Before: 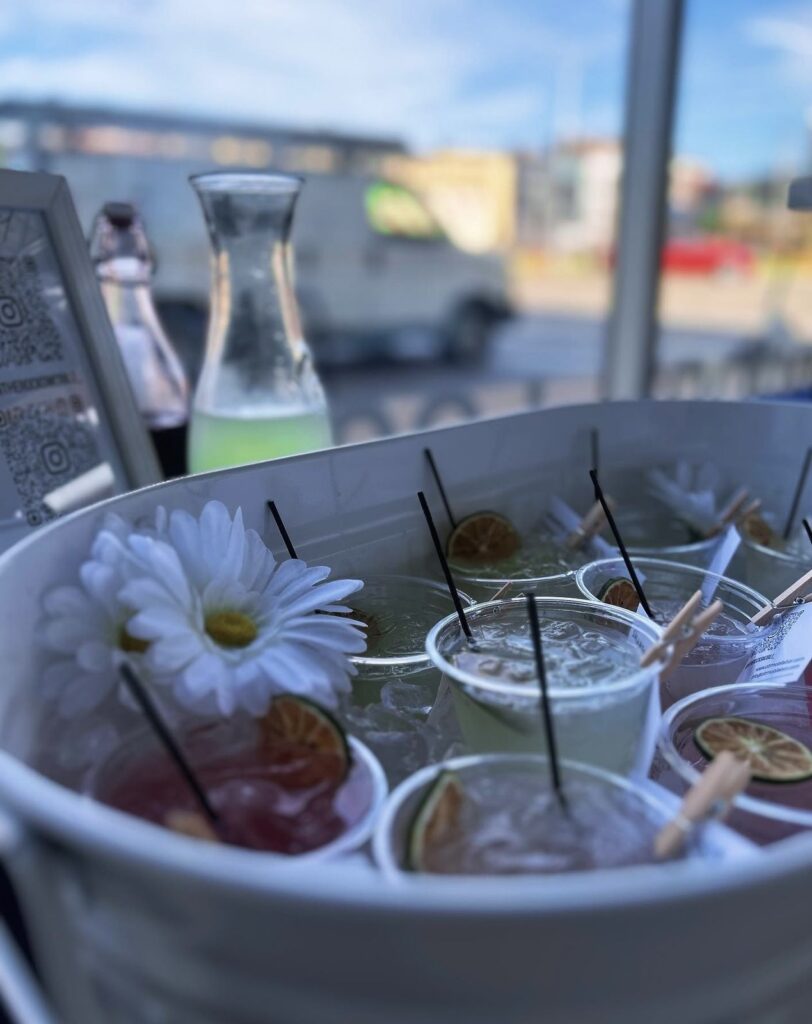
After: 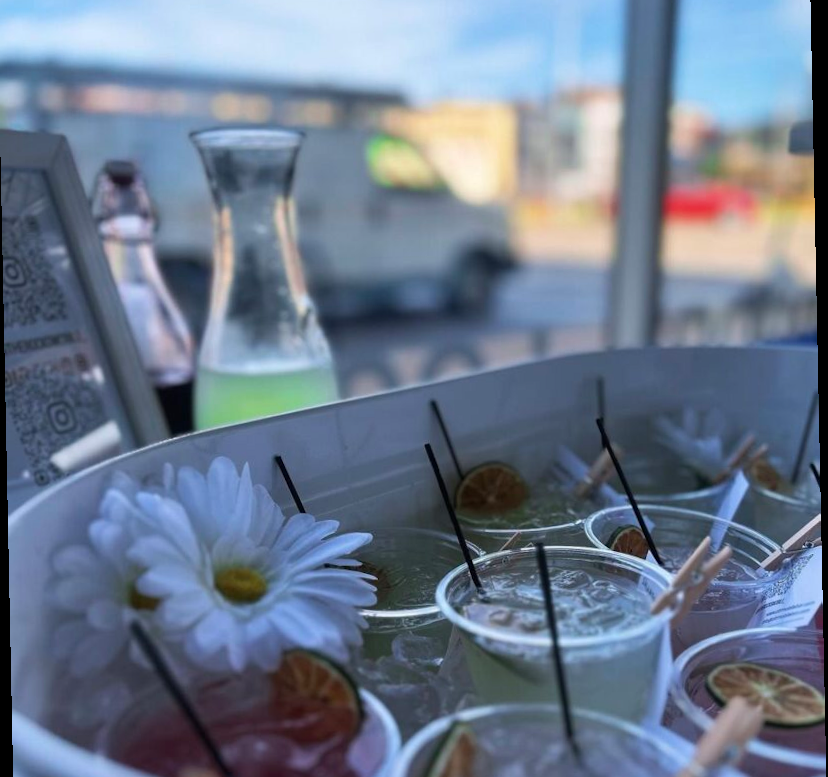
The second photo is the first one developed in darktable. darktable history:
crop: left 0.387%, top 5.469%, bottom 19.809%
white balance: red 1, blue 1
rotate and perspective: rotation -1.17°, automatic cropping off
